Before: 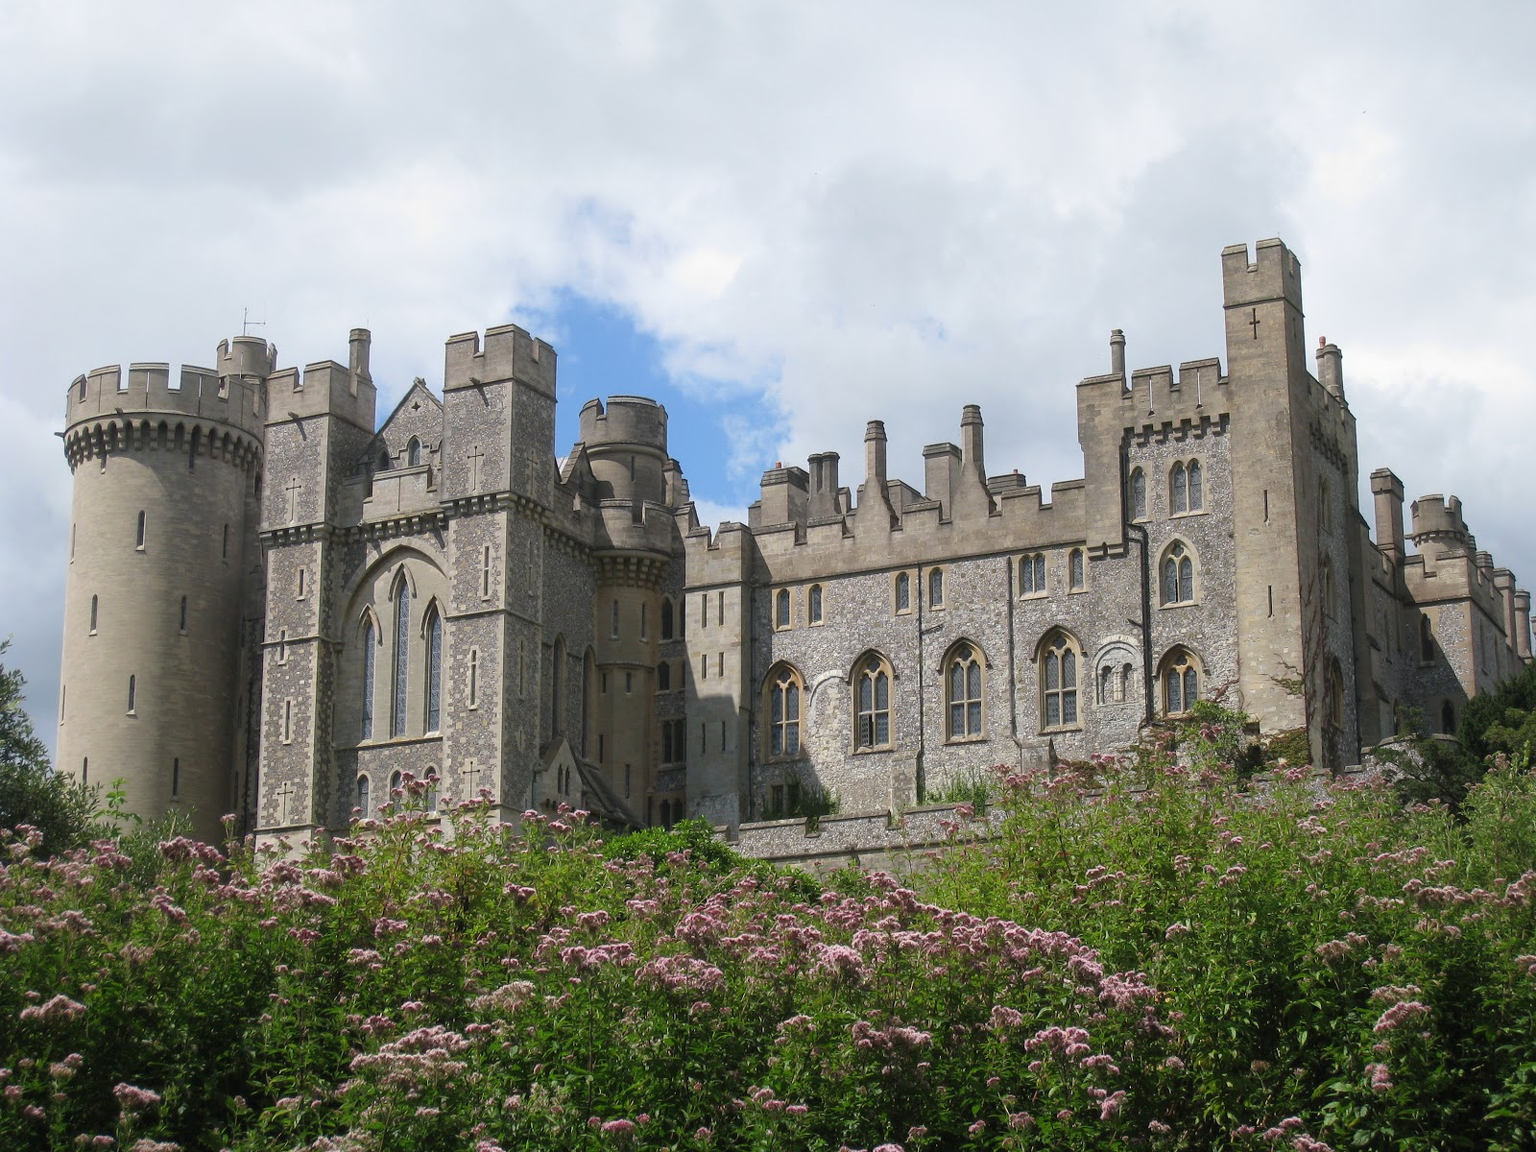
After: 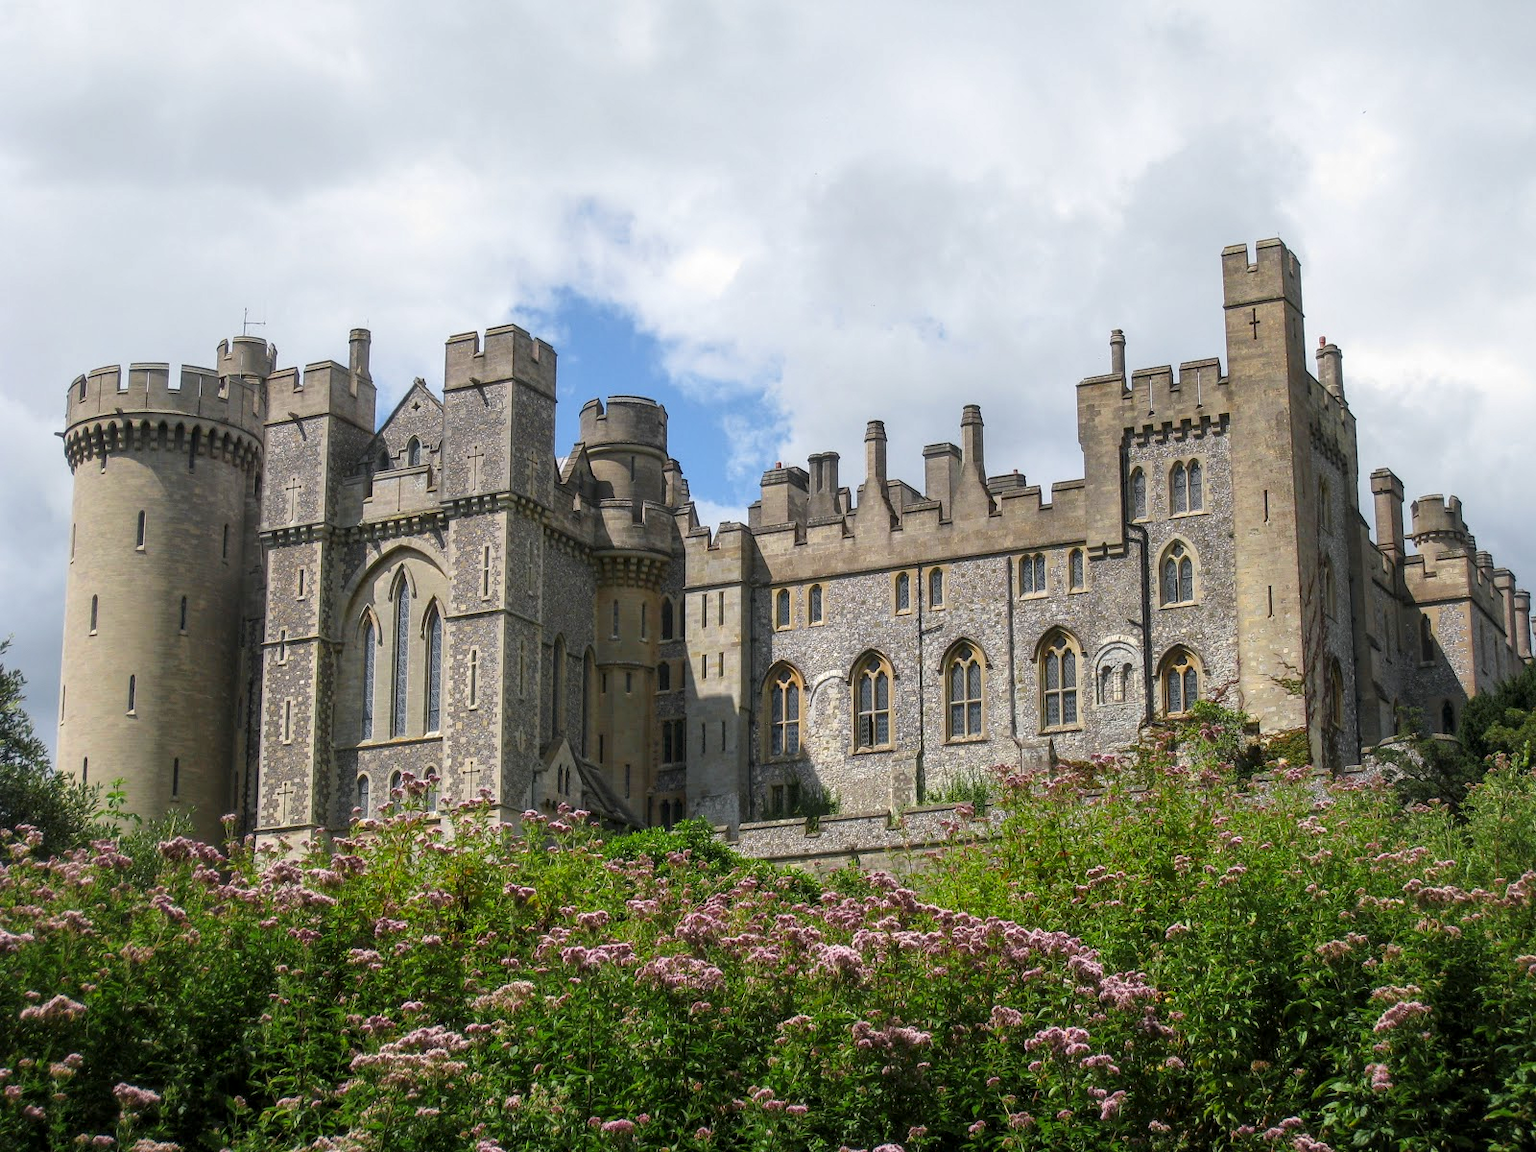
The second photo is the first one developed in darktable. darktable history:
local contrast: detail 130%
color zones: curves: ch0 [(0.224, 0.526) (0.75, 0.5)]; ch1 [(0.055, 0.526) (0.224, 0.761) (0.377, 0.526) (0.75, 0.5)]
